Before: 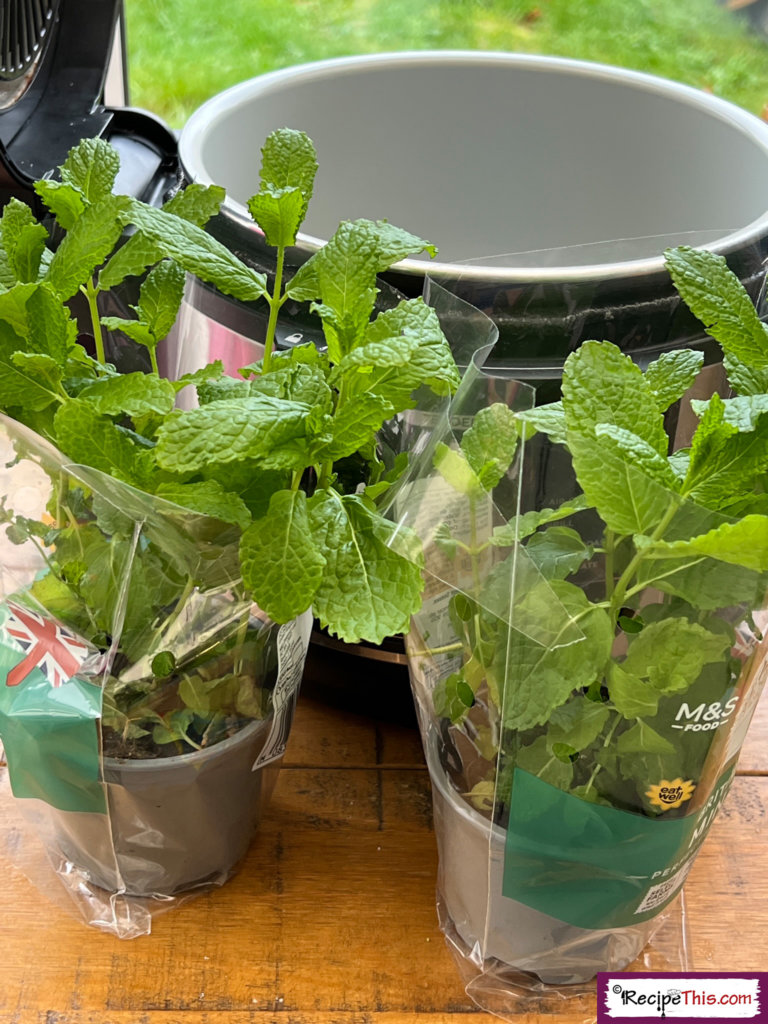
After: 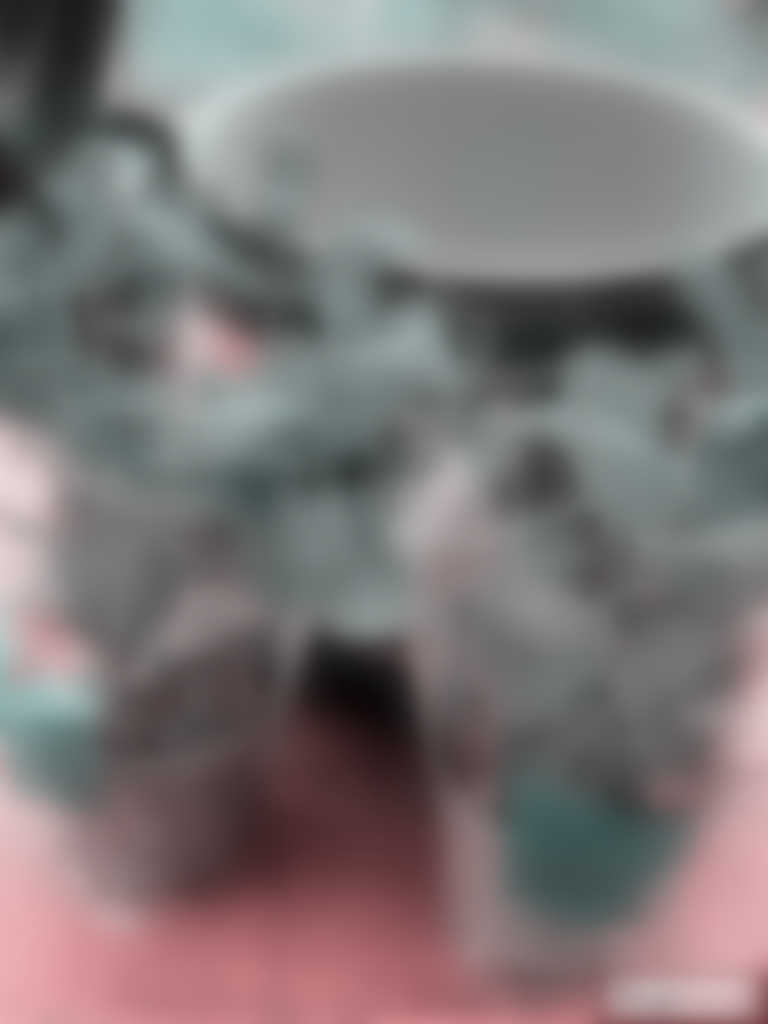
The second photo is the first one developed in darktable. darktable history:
color correction: saturation 0.8
lowpass: radius 16, unbound 0 | blend: blend mode color, opacity 100%; mask: uniform (no mask)
channel mixer: red [0, 0, 0, 1, 0, 0, 0], green [0 ×4, 0.8, 0.8, 0], blue [0 ×4, 0.2, 0.2, 0]
